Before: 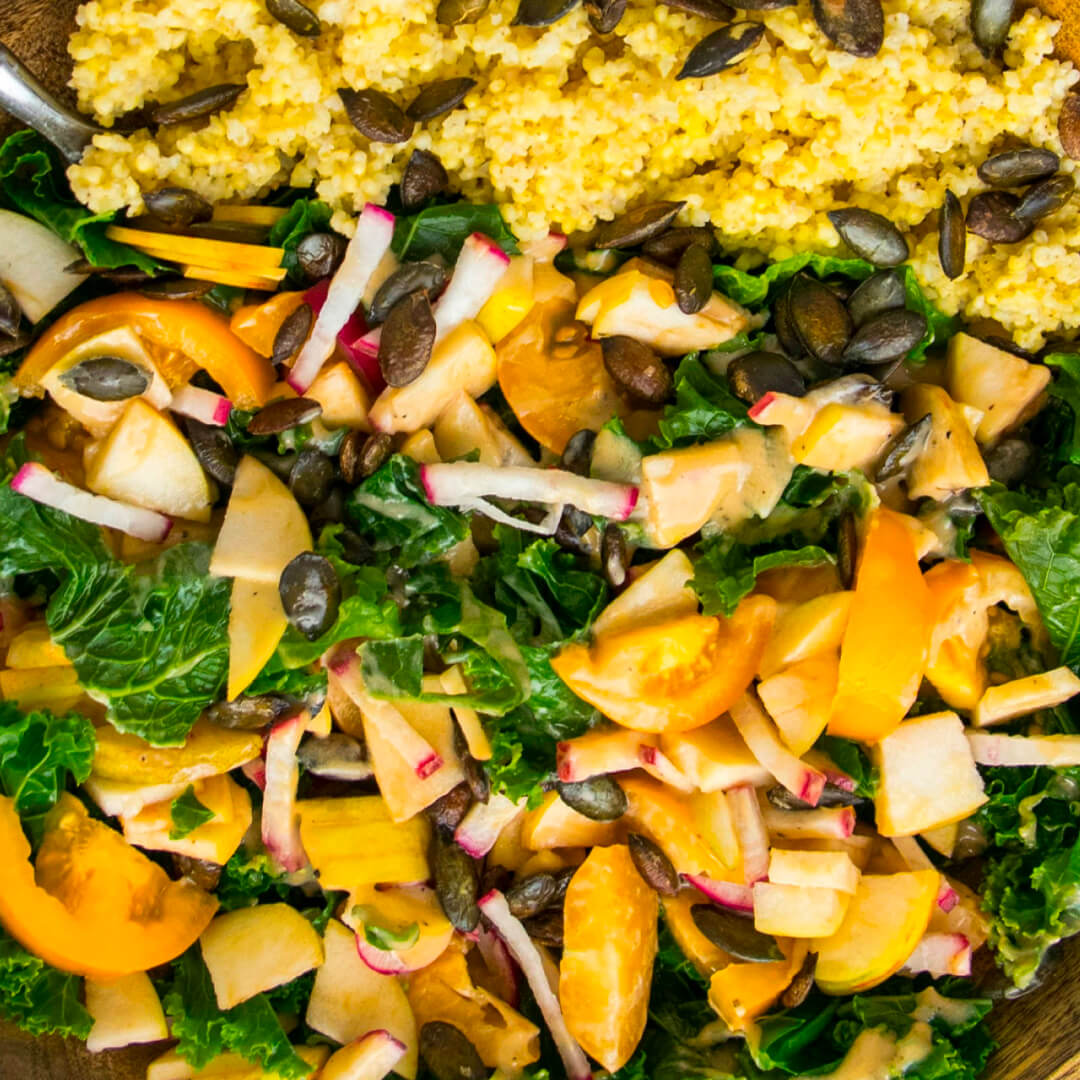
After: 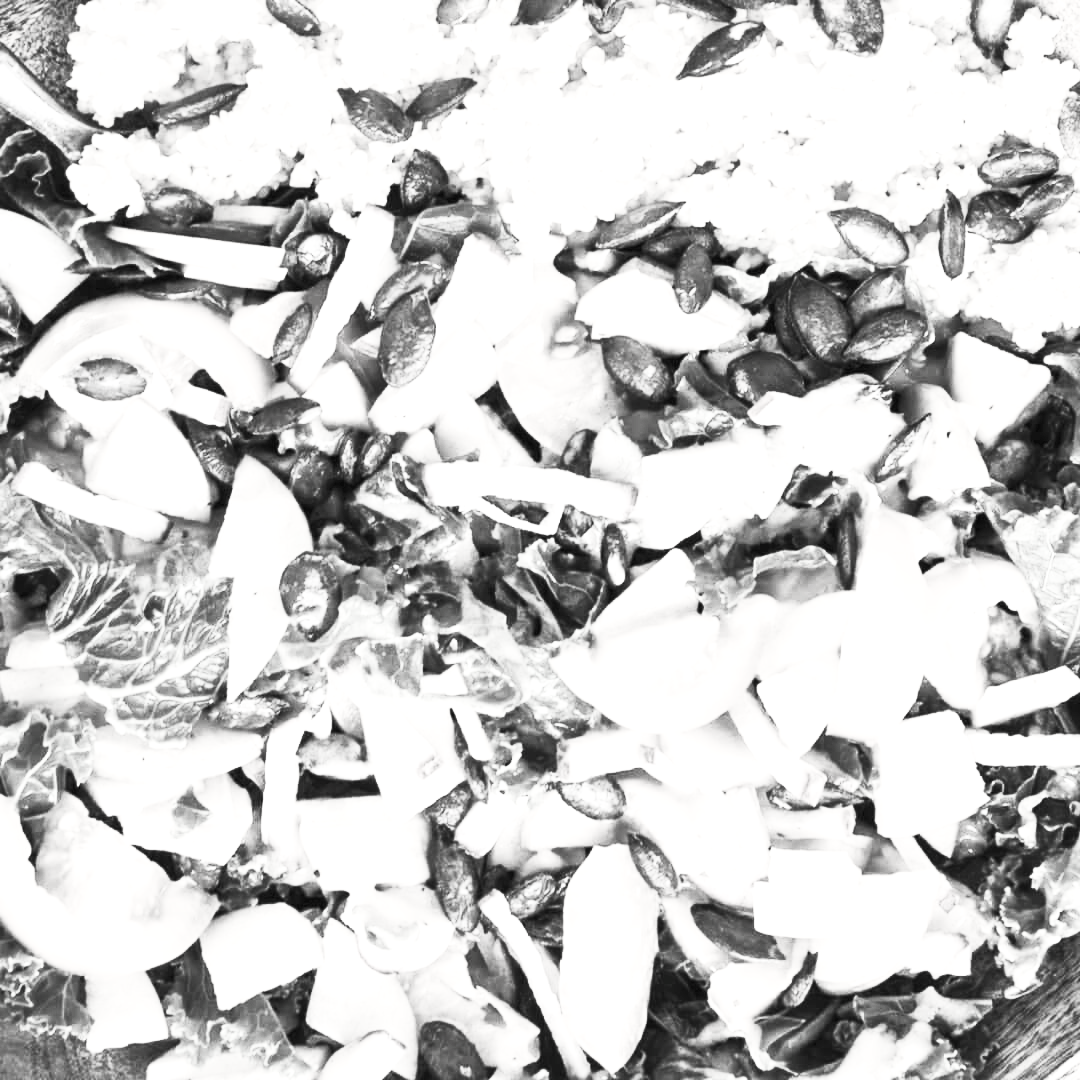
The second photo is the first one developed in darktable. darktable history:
exposure: black level correction 0, exposure 1.199 EV, compensate highlight preservation false
contrast brightness saturation: contrast 0.52, brightness 0.469, saturation -0.992
